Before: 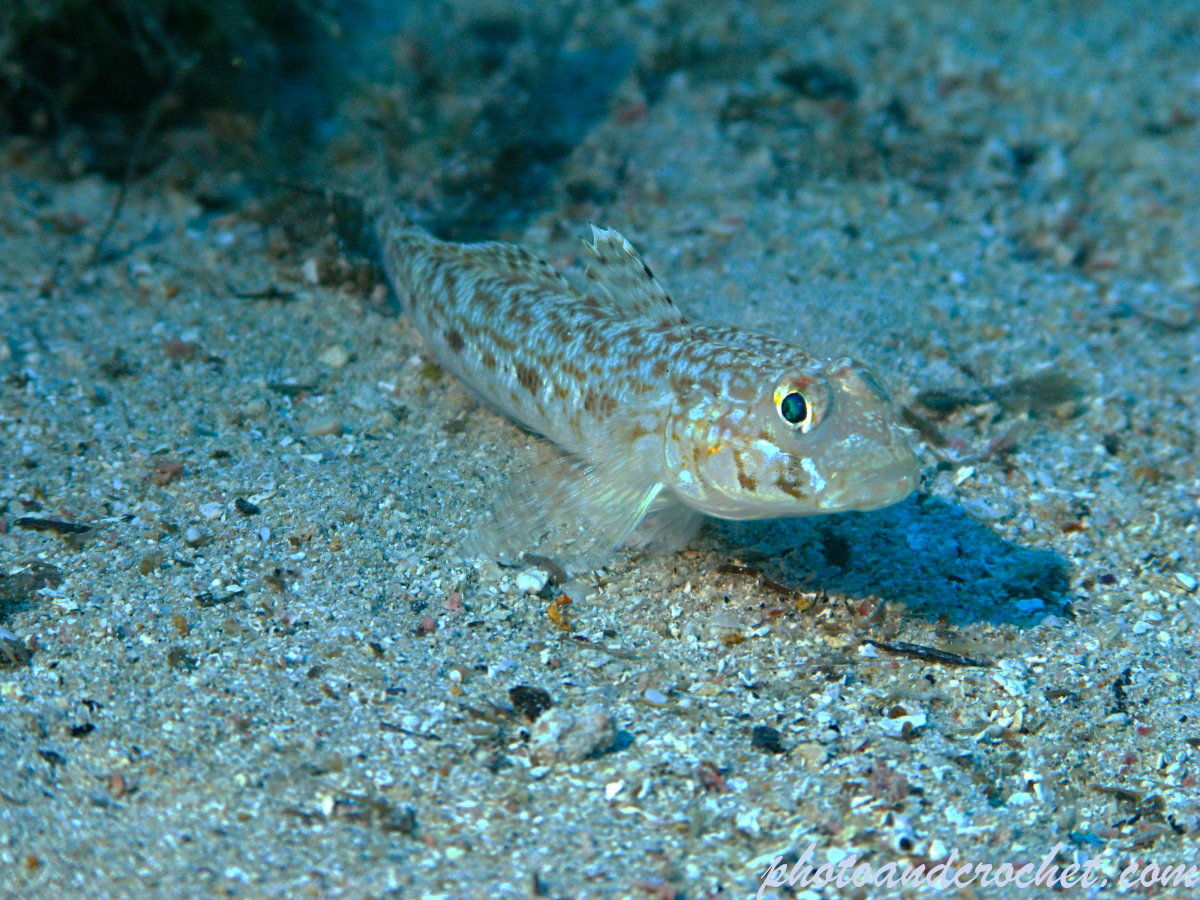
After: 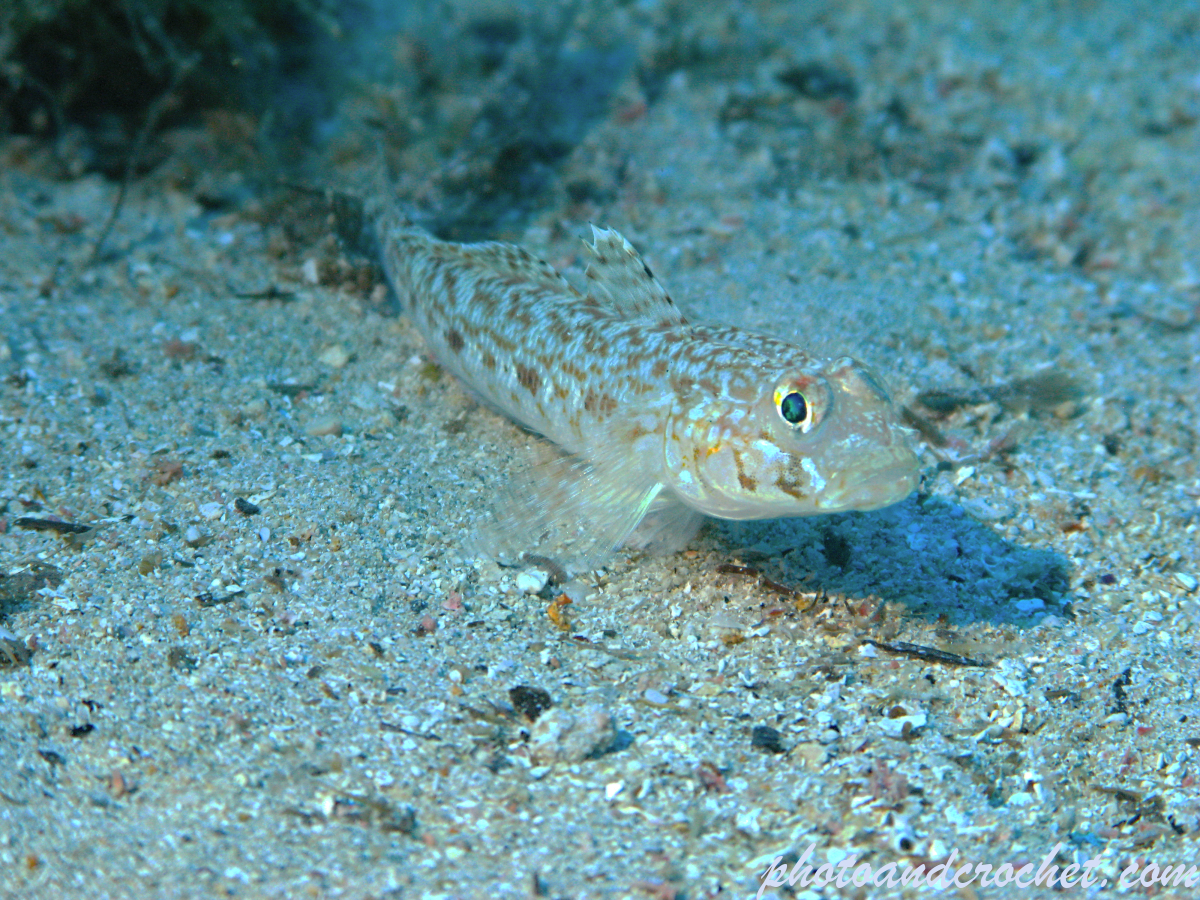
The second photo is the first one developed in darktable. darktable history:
contrast brightness saturation: brightness 0.118
